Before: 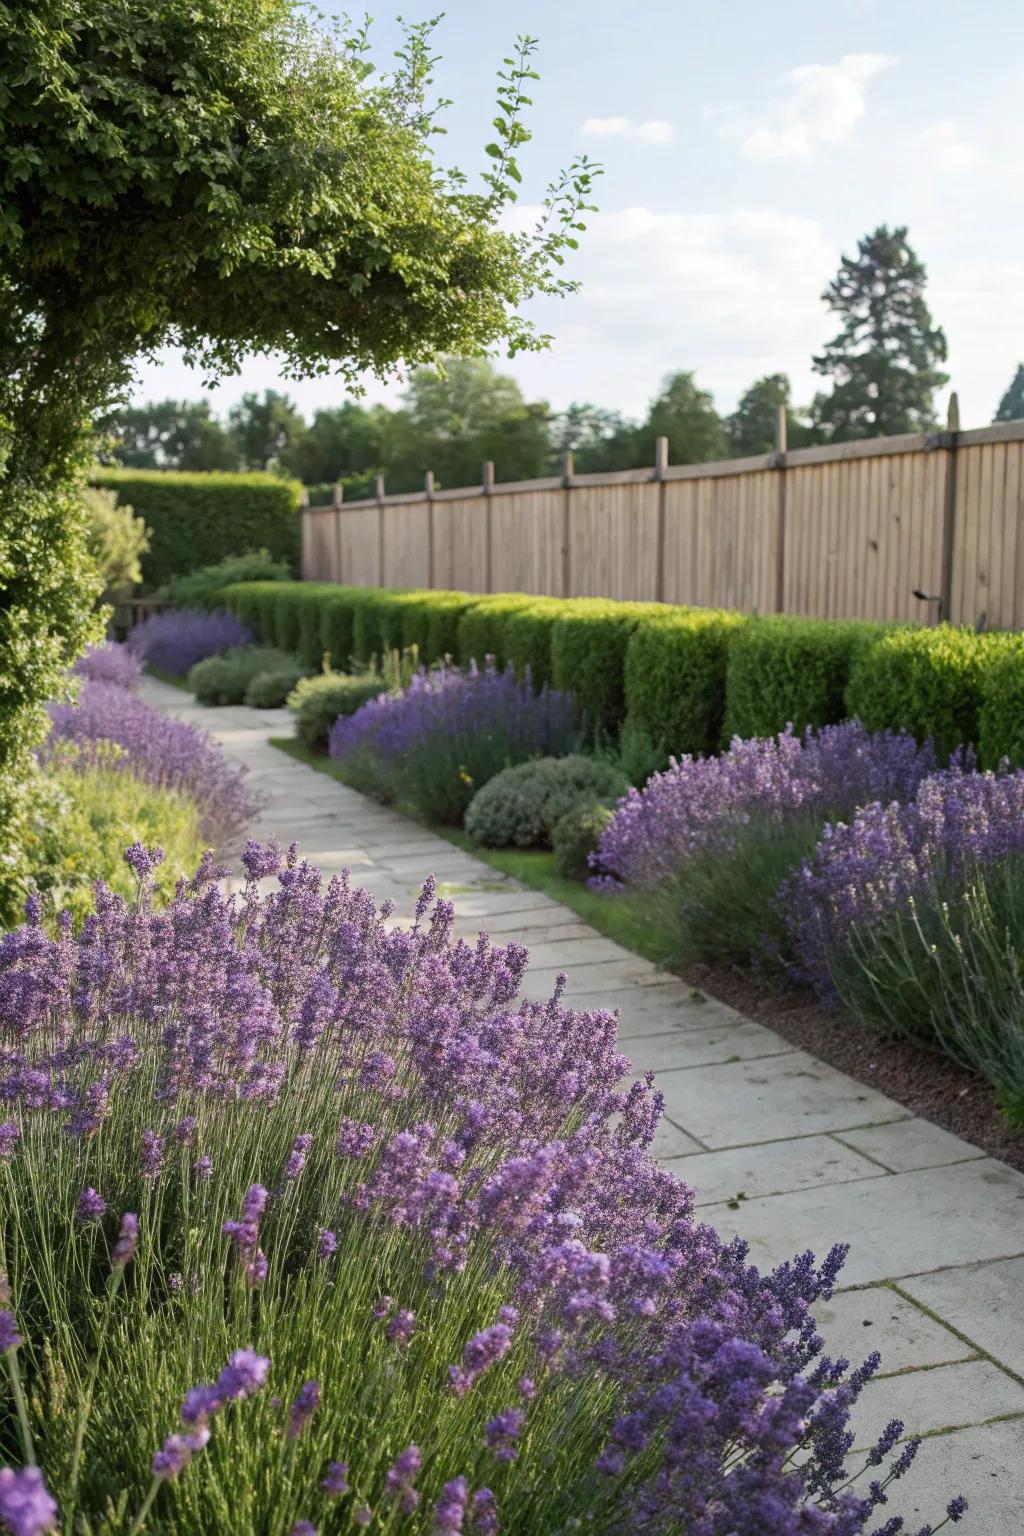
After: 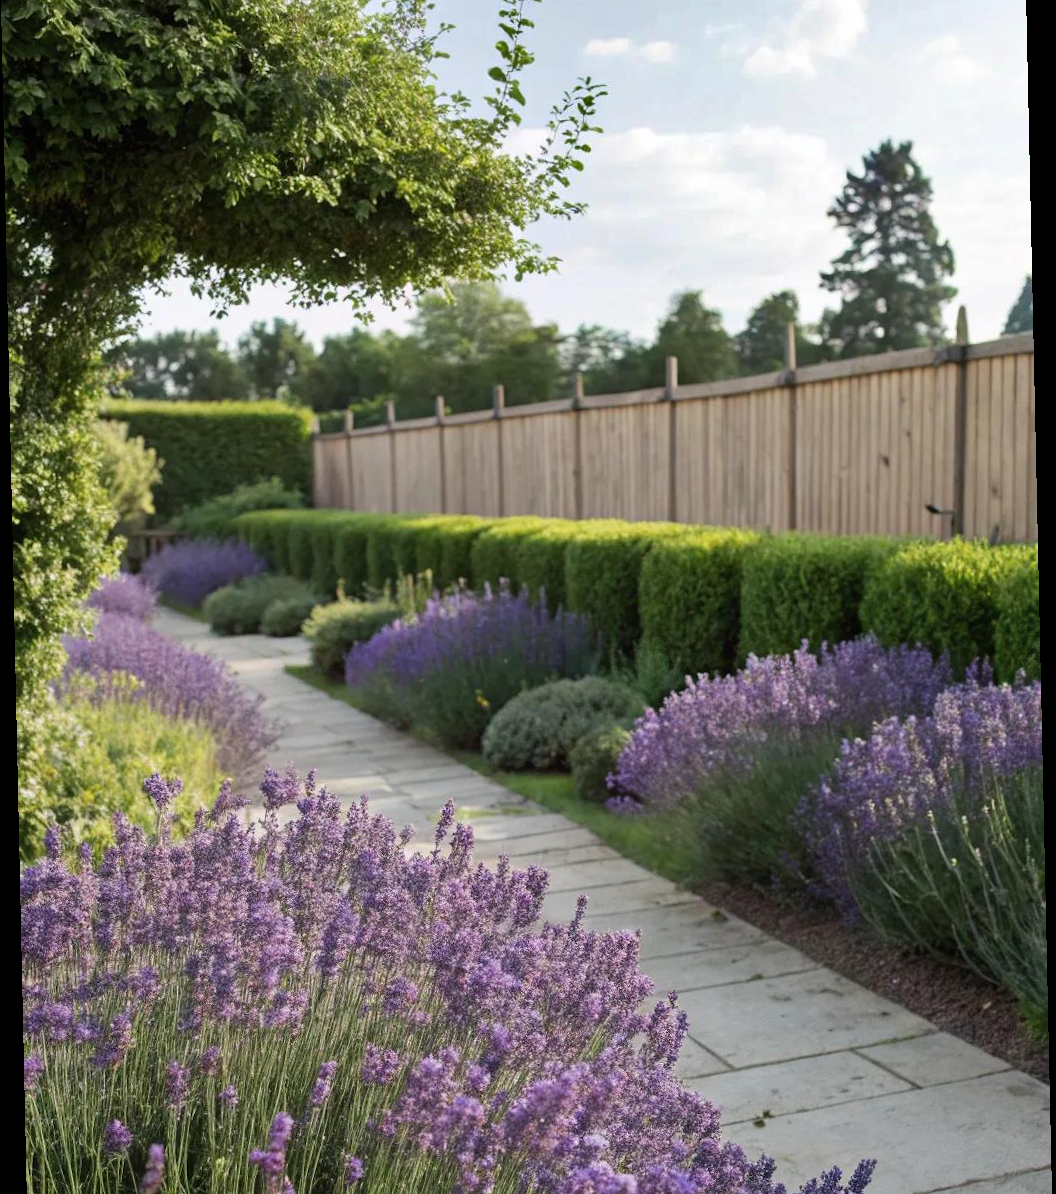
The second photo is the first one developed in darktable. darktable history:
crop: top 5.667%, bottom 17.637%
shadows and highlights: shadows 22.7, highlights -48.71, soften with gaussian
rotate and perspective: rotation -1.24°, automatic cropping off
